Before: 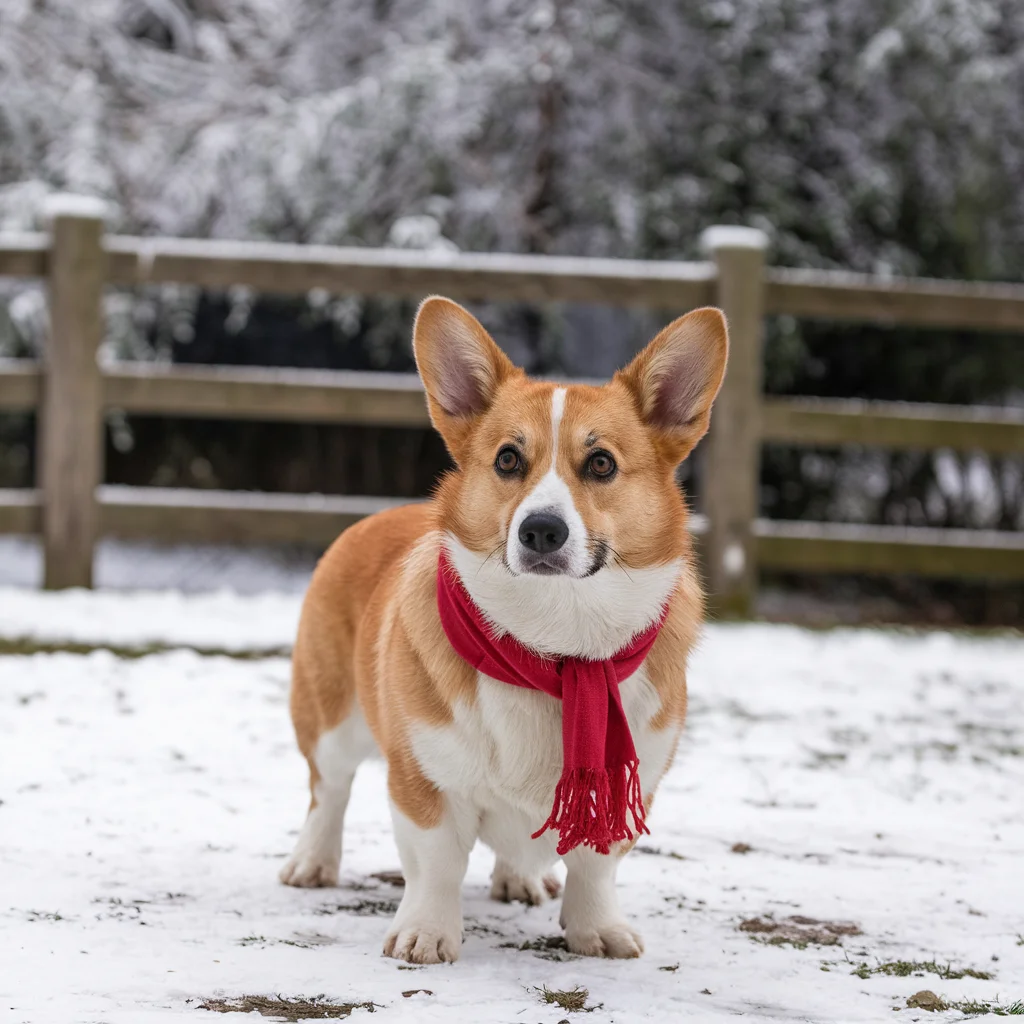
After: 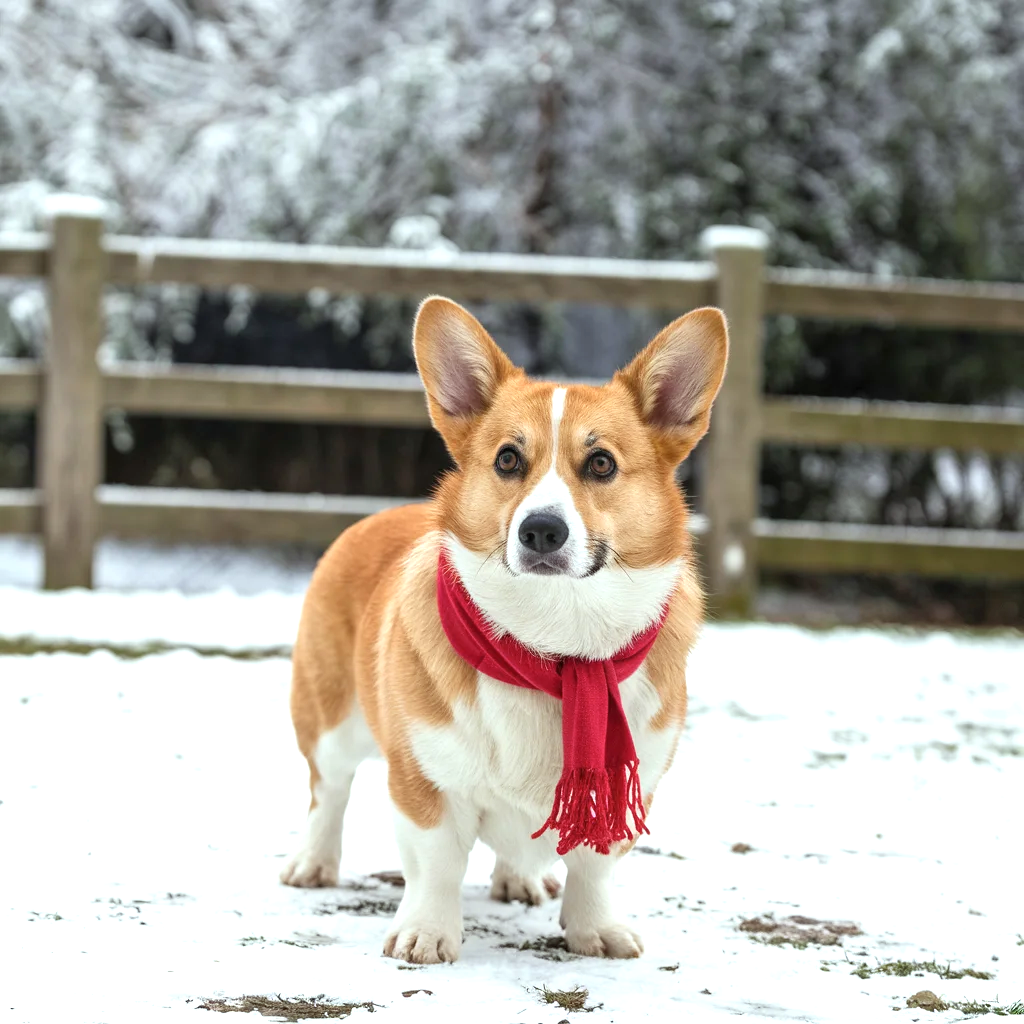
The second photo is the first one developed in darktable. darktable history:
color correction: highlights a* -6.69, highlights b* 0.49
exposure: black level correction 0, exposure 0.7 EV, compensate exposure bias true, compensate highlight preservation false
